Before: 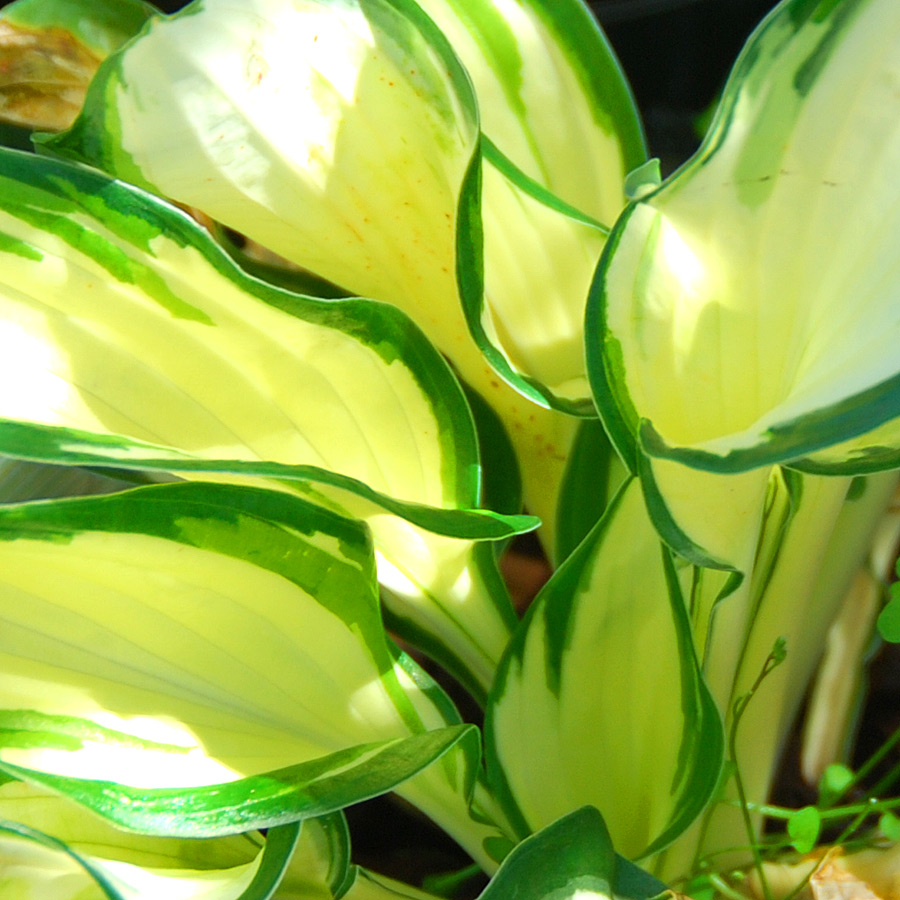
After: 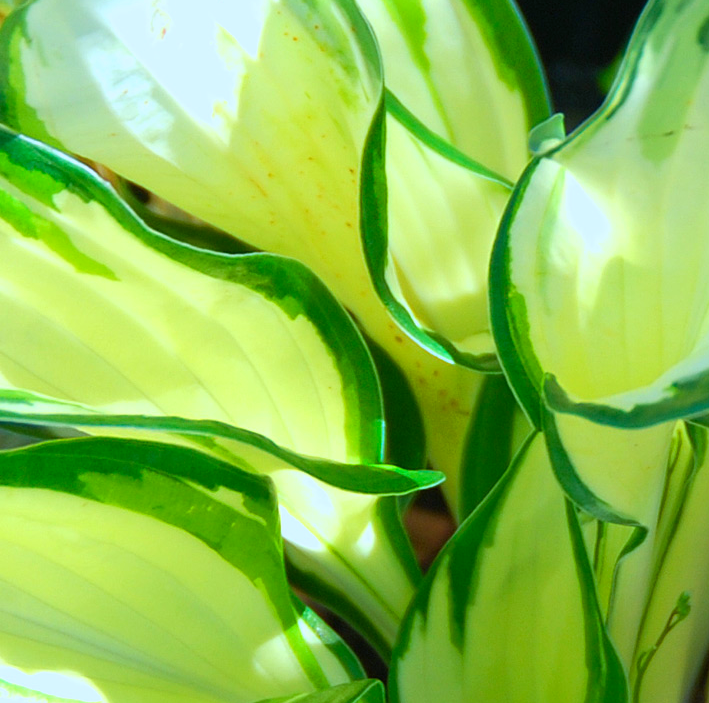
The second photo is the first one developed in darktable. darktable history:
color calibration: output R [0.994, 0.059, -0.119, 0], output G [-0.036, 1.09, -0.119, 0], output B [0.078, -0.108, 0.961, 0], illuminant custom, x 0.371, y 0.382, temperature 4281.14 K
crop and rotate: left 10.77%, top 5.1%, right 10.41%, bottom 16.76%
white balance: red 0.954, blue 1.079
